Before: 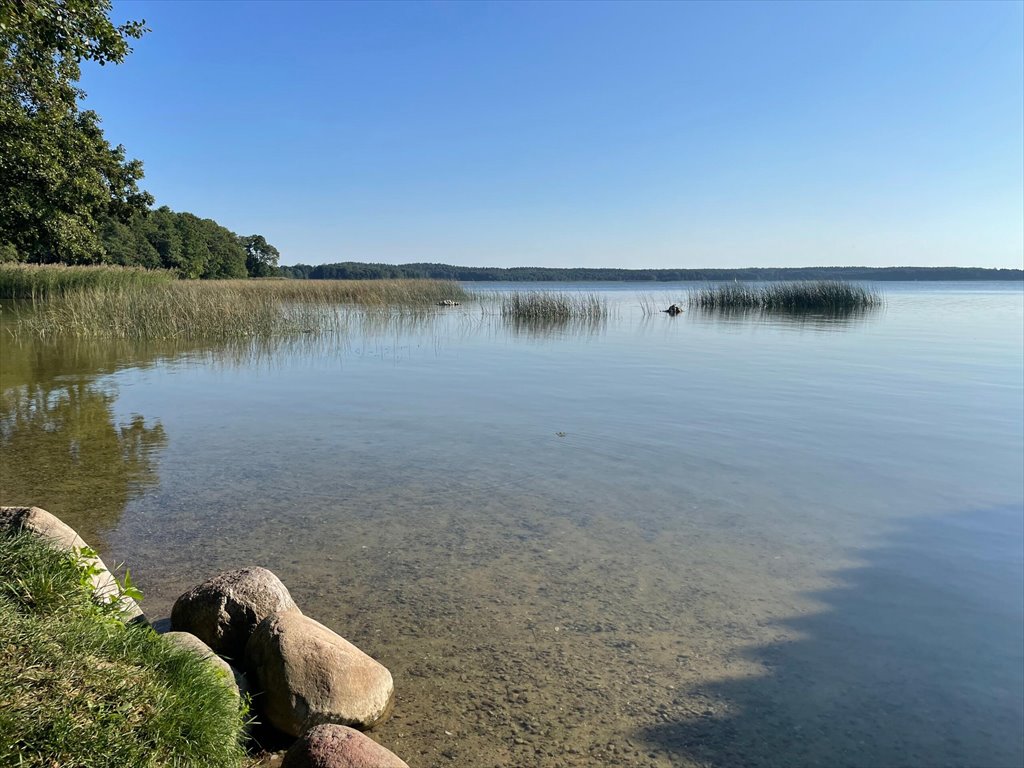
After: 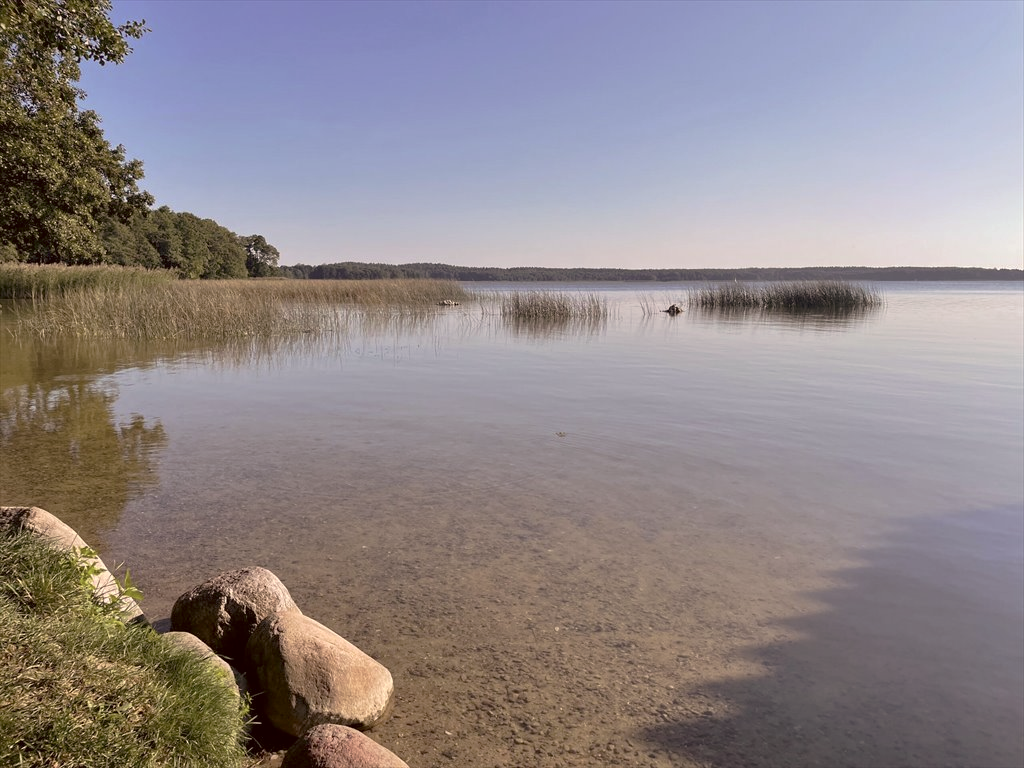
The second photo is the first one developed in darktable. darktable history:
tone curve: curves: ch0 [(0, 0) (0.003, 0.005) (0.011, 0.016) (0.025, 0.036) (0.044, 0.071) (0.069, 0.112) (0.1, 0.149) (0.136, 0.187) (0.177, 0.228) (0.224, 0.272) (0.277, 0.32) (0.335, 0.374) (0.399, 0.429) (0.468, 0.479) (0.543, 0.538) (0.623, 0.609) (0.709, 0.697) (0.801, 0.789) (0.898, 0.876) (1, 1)], preserve colors none
color correction: highlights a* 10.21, highlights b* 9.79, shadows a* 8.61, shadows b* 7.88, saturation 0.8
